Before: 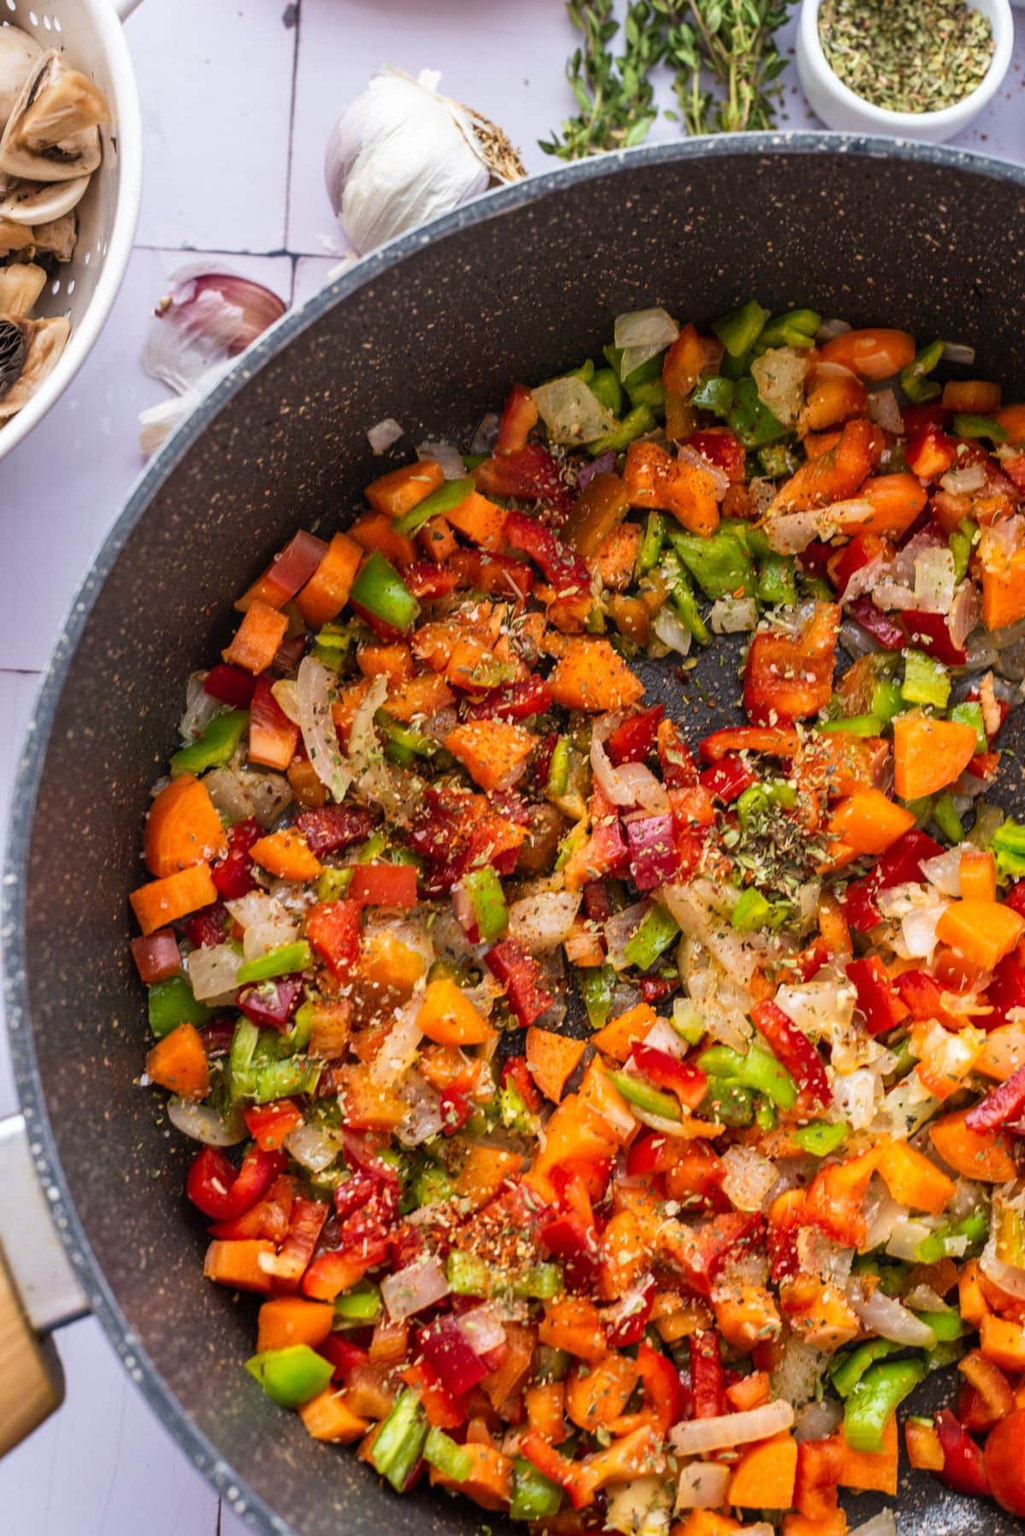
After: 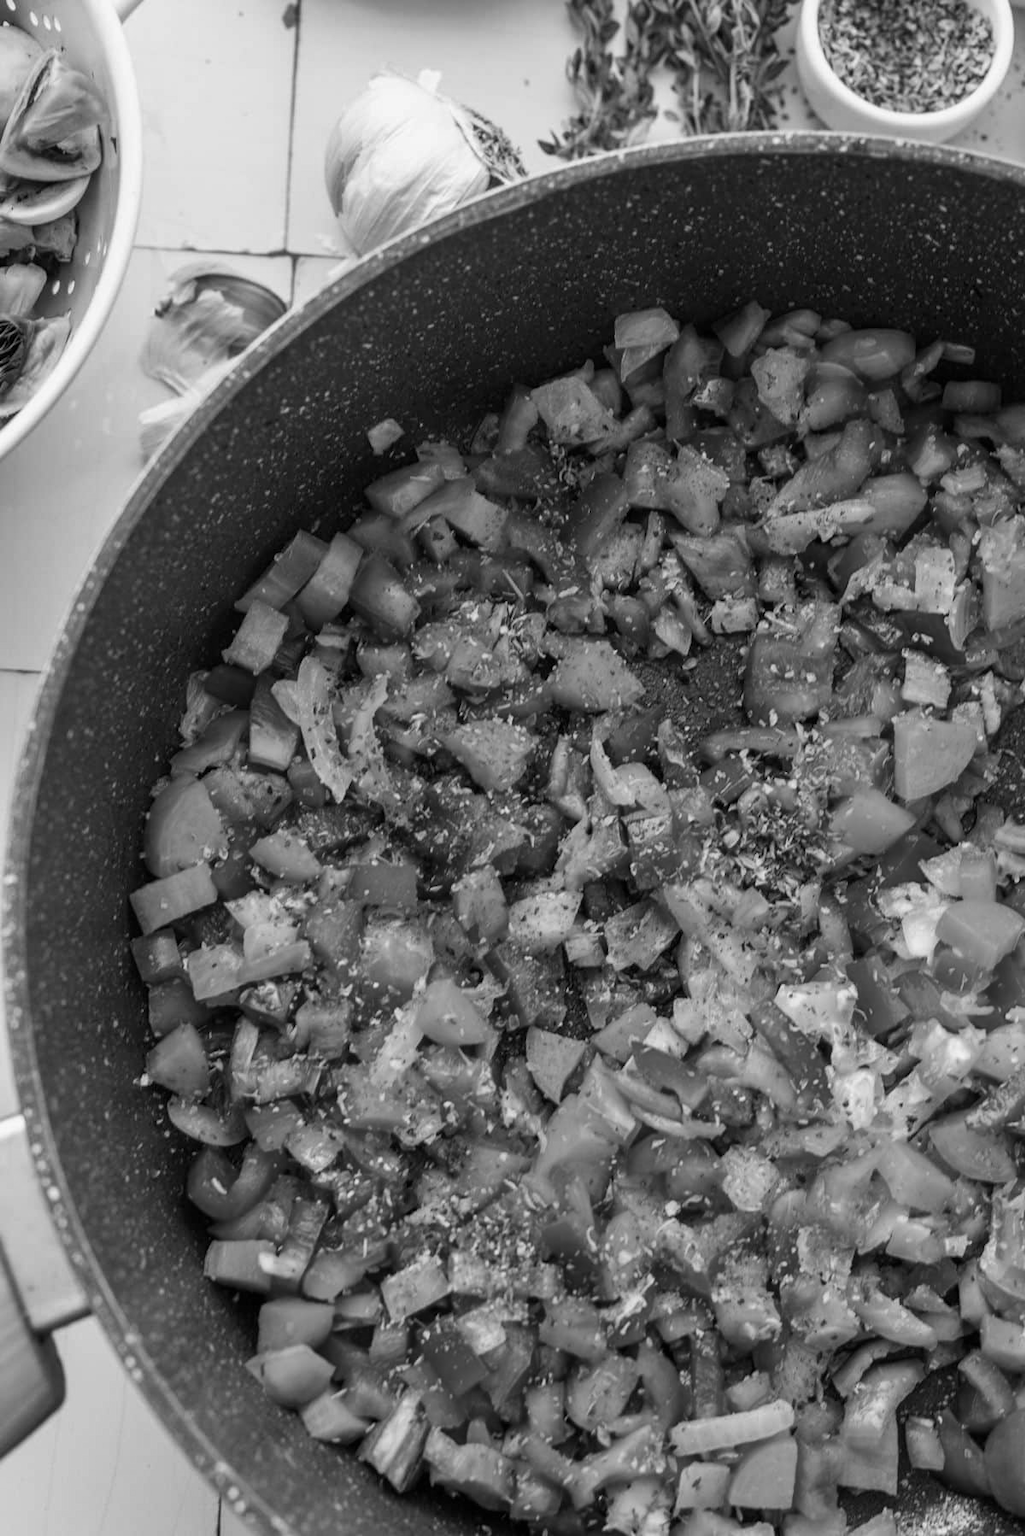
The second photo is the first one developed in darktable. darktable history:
color calibration: output gray [0.25, 0.35, 0.4, 0], illuminant custom, x 0.343, y 0.36, temperature 5050.13 K
